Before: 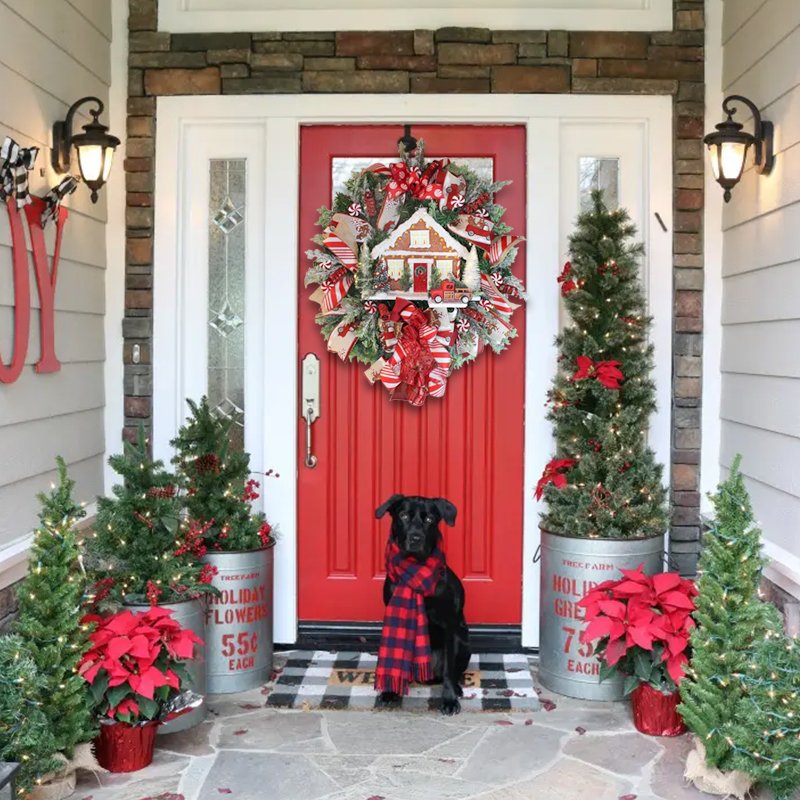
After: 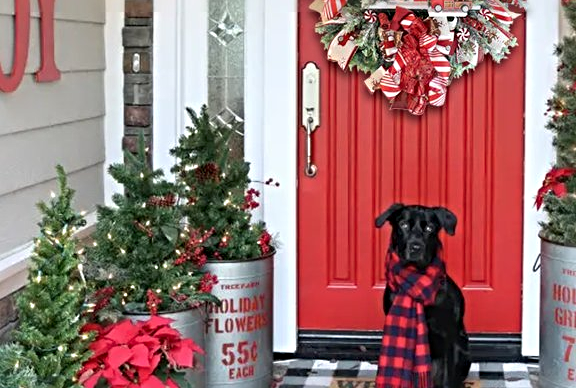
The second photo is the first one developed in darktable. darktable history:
crop: top 36.498%, right 27.964%, bottom 14.995%
sharpen: radius 4.883
tone equalizer: on, module defaults
